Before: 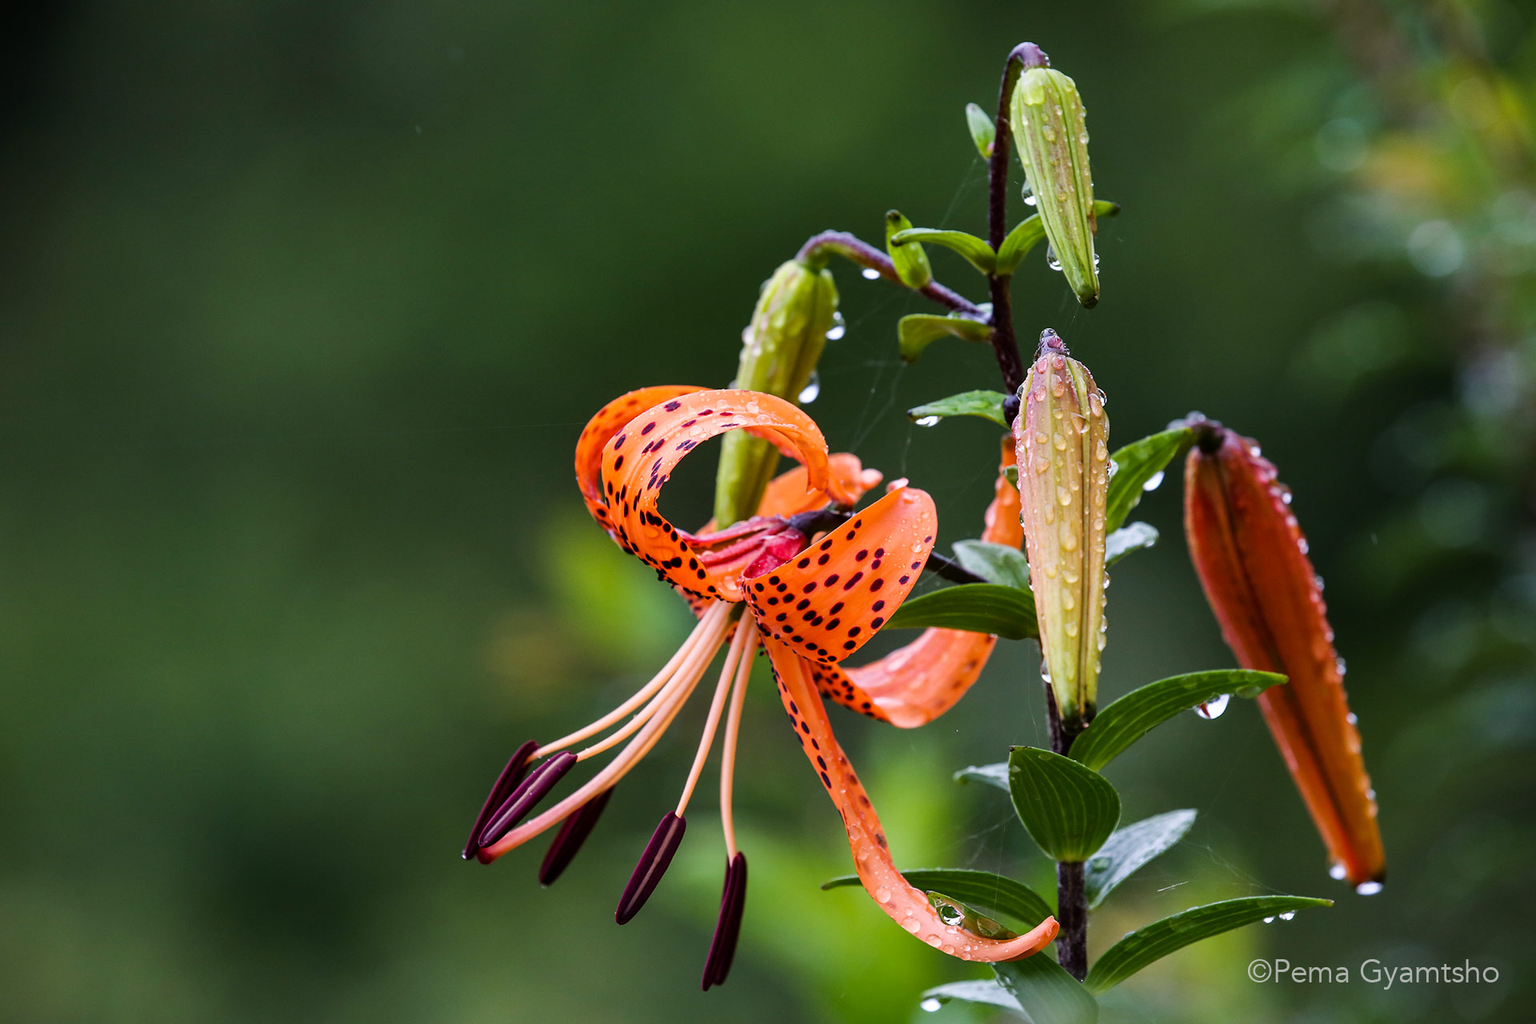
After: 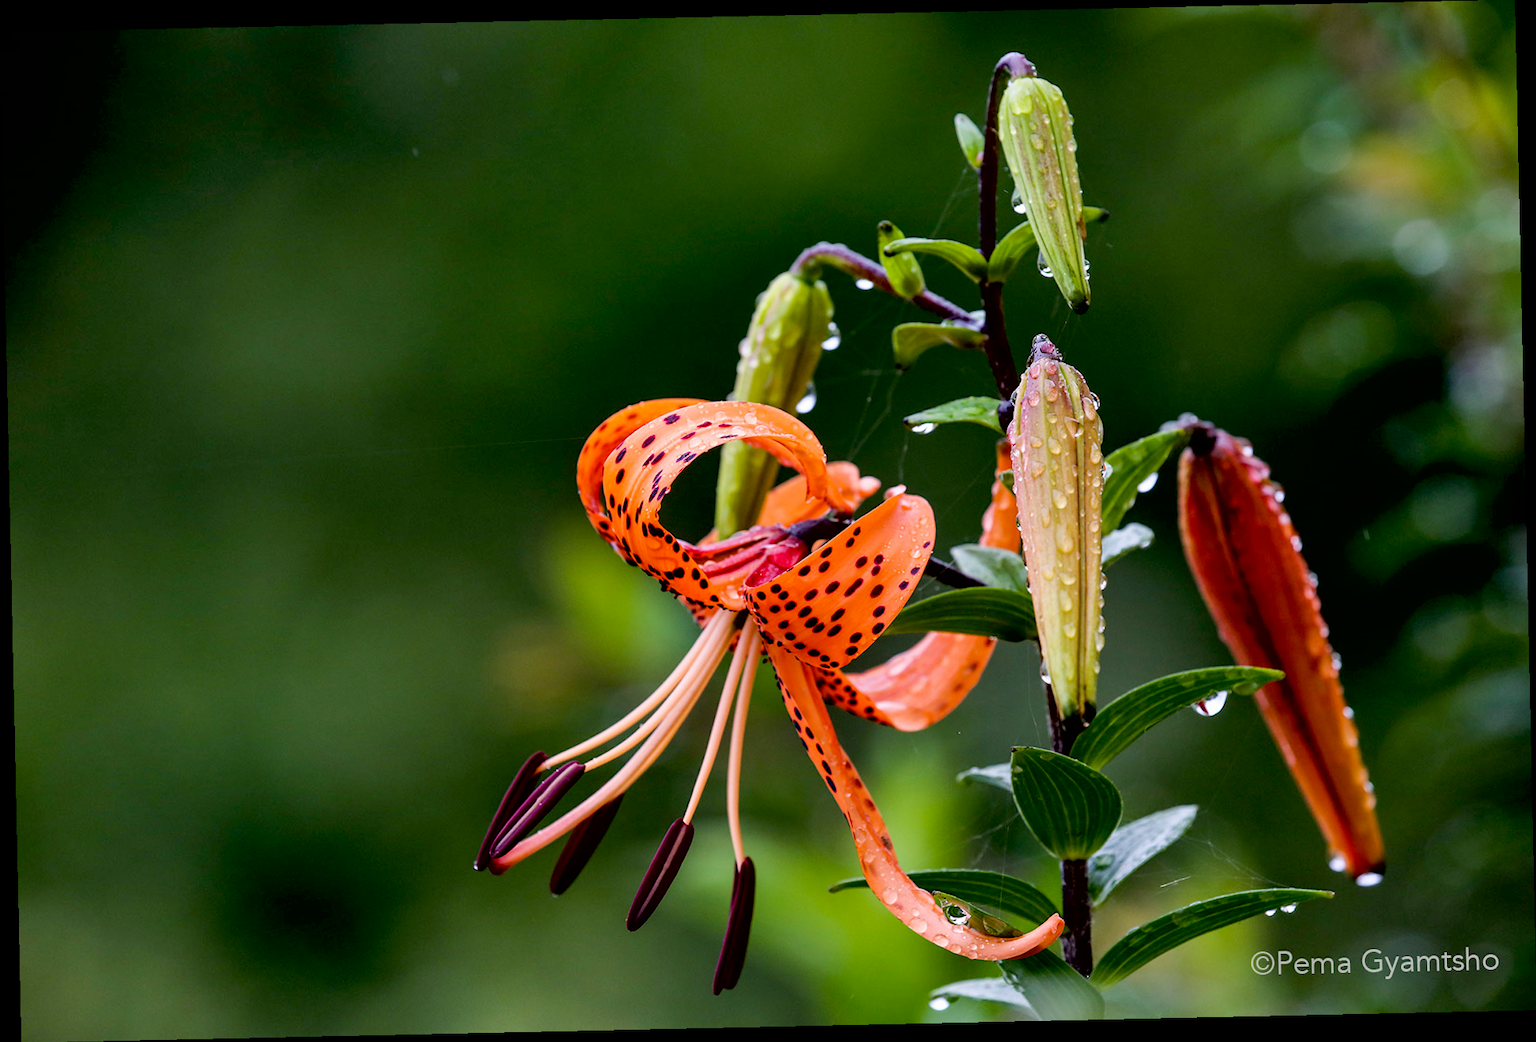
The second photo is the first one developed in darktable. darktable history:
rotate and perspective: rotation -1.24°, automatic cropping off
shadows and highlights: shadows 29.61, highlights -30.47, low approximation 0.01, soften with gaussian
exposure: black level correction 0.016, exposure -0.009 EV, compensate highlight preservation false
